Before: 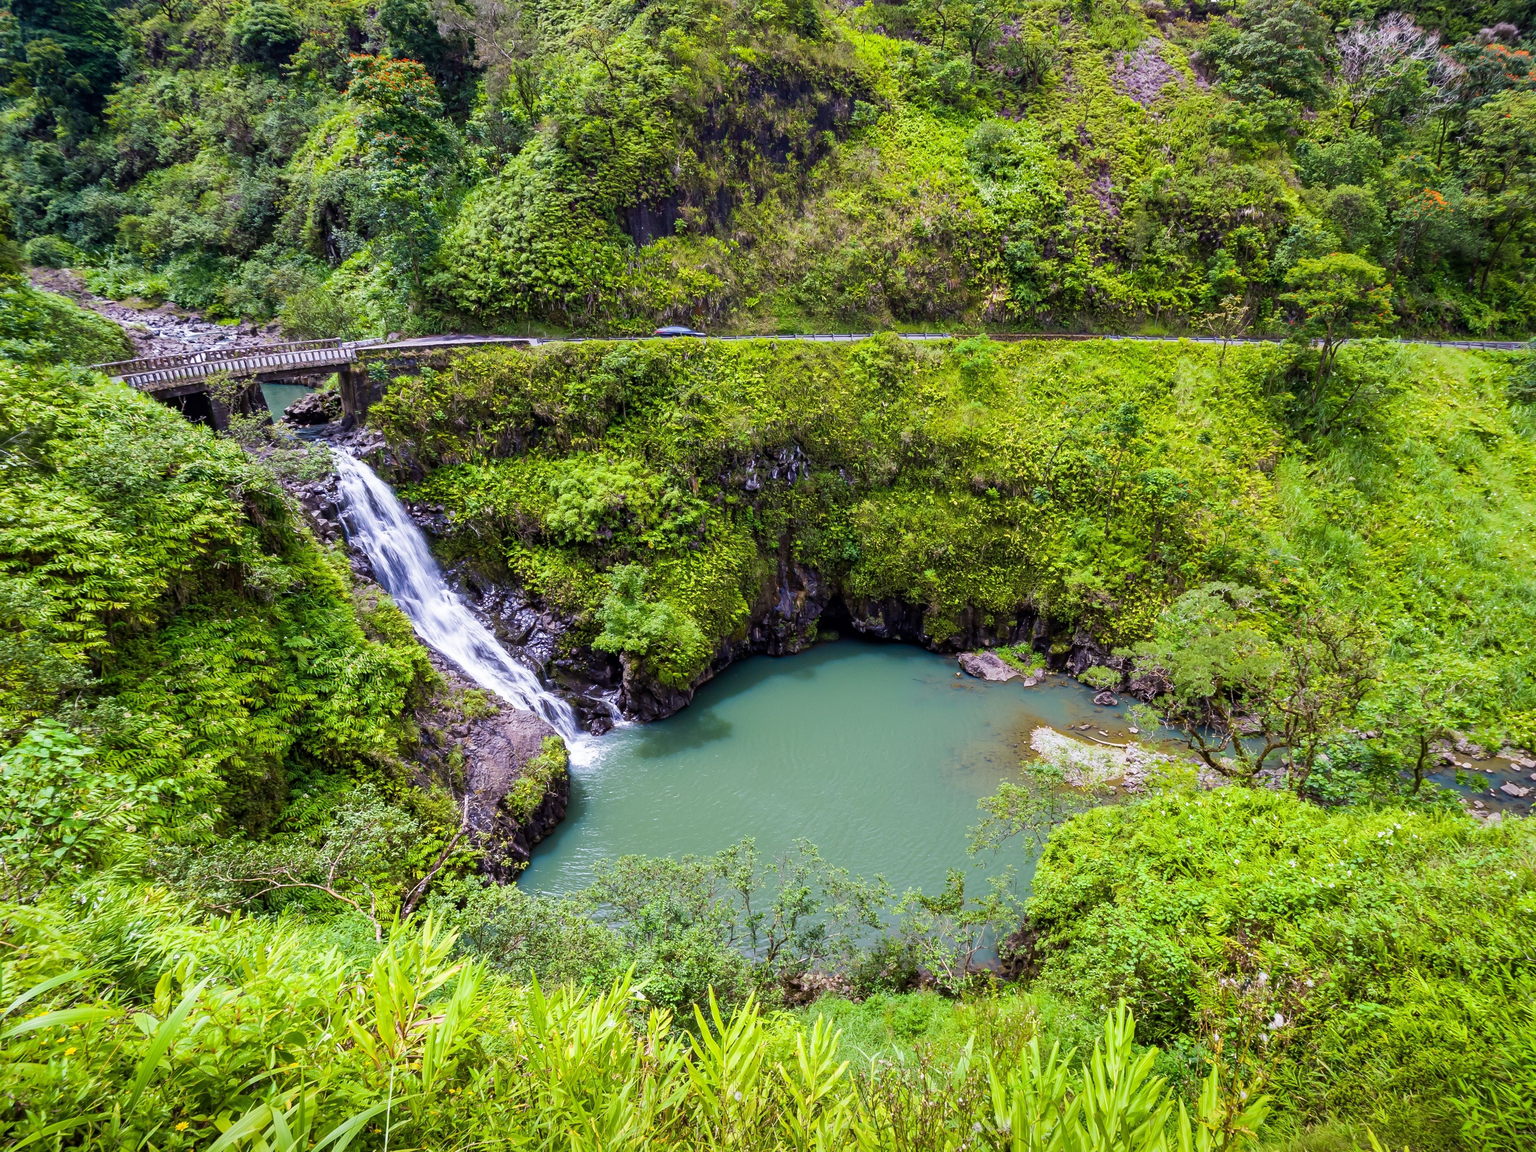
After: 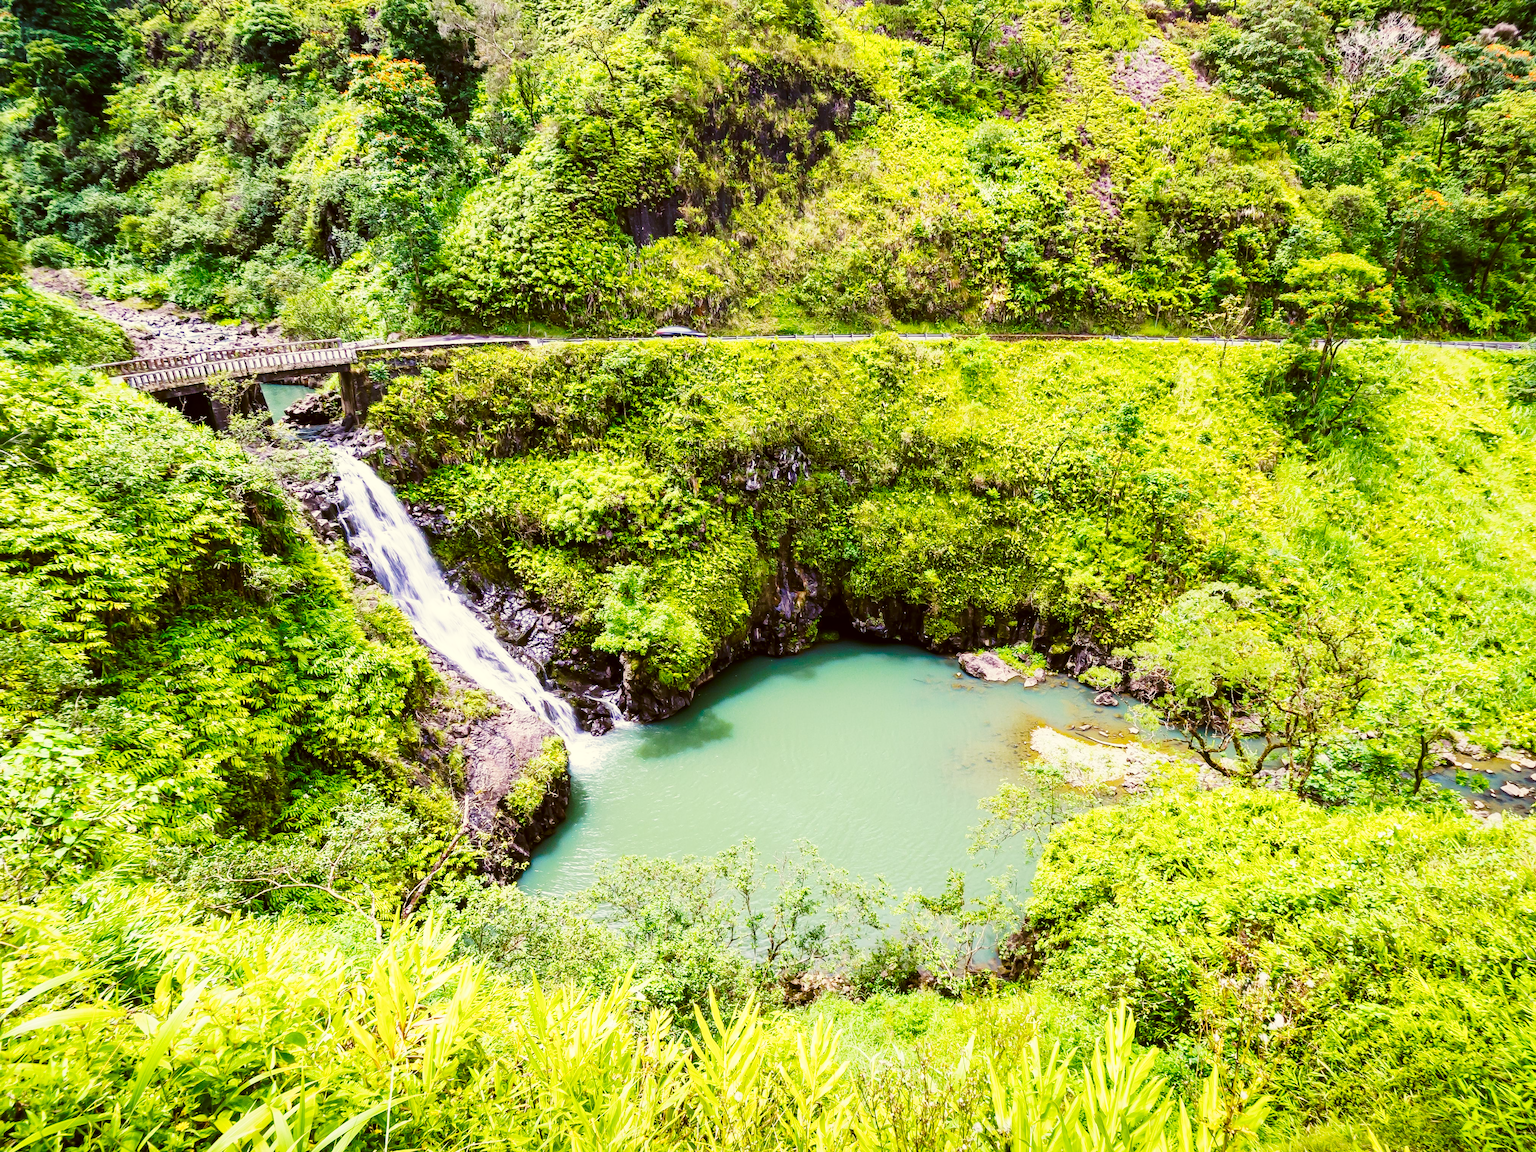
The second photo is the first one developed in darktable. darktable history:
tone curve: curves: ch0 [(0, 0) (0.003, 0.003) (0.011, 0.013) (0.025, 0.028) (0.044, 0.05) (0.069, 0.079) (0.1, 0.113) (0.136, 0.154) (0.177, 0.201) (0.224, 0.268) (0.277, 0.38) (0.335, 0.486) (0.399, 0.588) (0.468, 0.688) (0.543, 0.787) (0.623, 0.854) (0.709, 0.916) (0.801, 0.957) (0.898, 0.978) (1, 1)], preserve colors none
color correction: highlights a* -1.43, highlights b* 10.12, shadows a* 0.395, shadows b* 19.35
